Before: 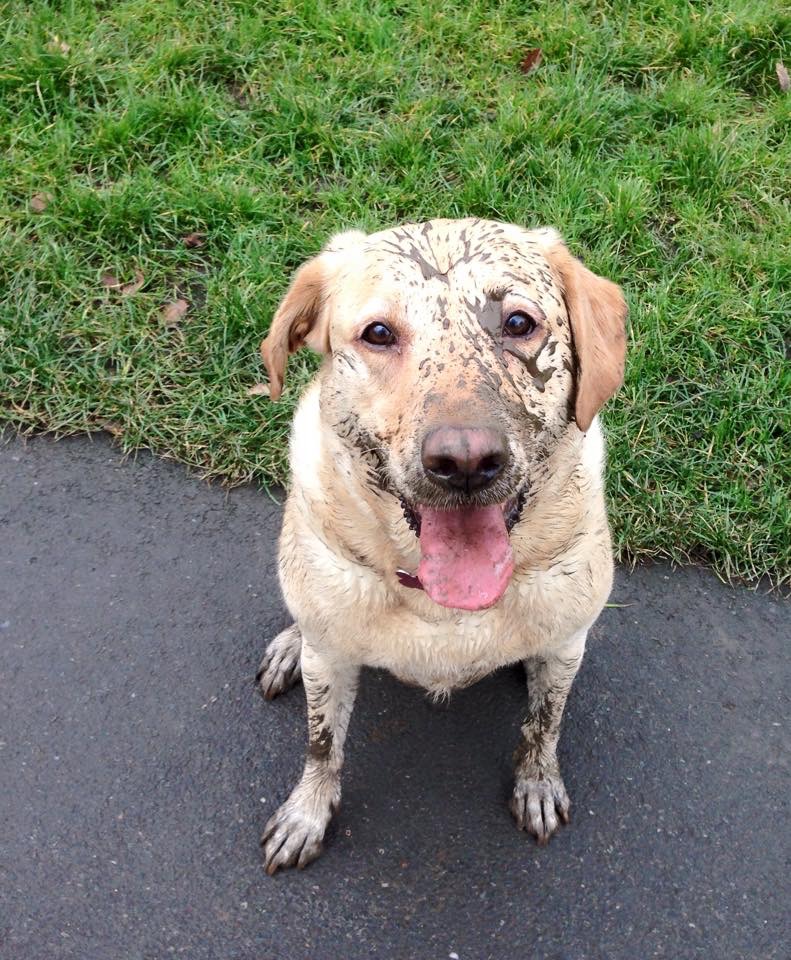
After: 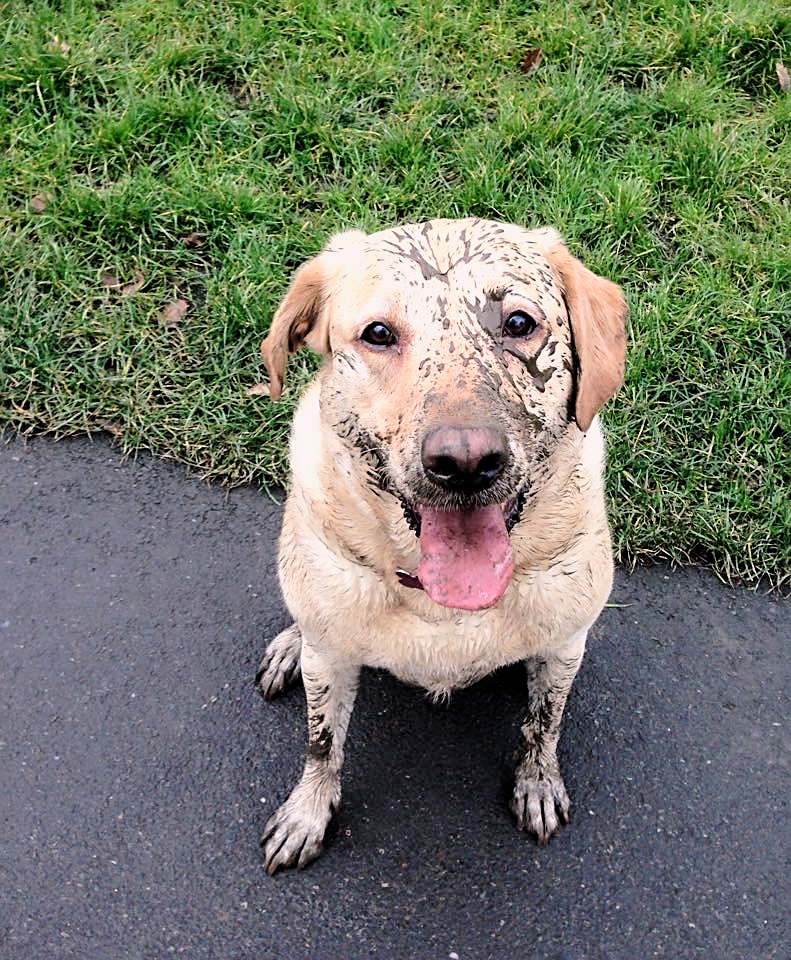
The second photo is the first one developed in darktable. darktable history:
sharpen: on, module defaults
color balance rgb: shadows lift › chroma 1.41%, shadows lift › hue 260°, power › chroma 0.5%, power › hue 260°, highlights gain › chroma 1%, highlights gain › hue 27°, saturation formula JzAzBz (2021)
filmic rgb: black relative exposure -4.93 EV, white relative exposure 2.84 EV, hardness 3.72
